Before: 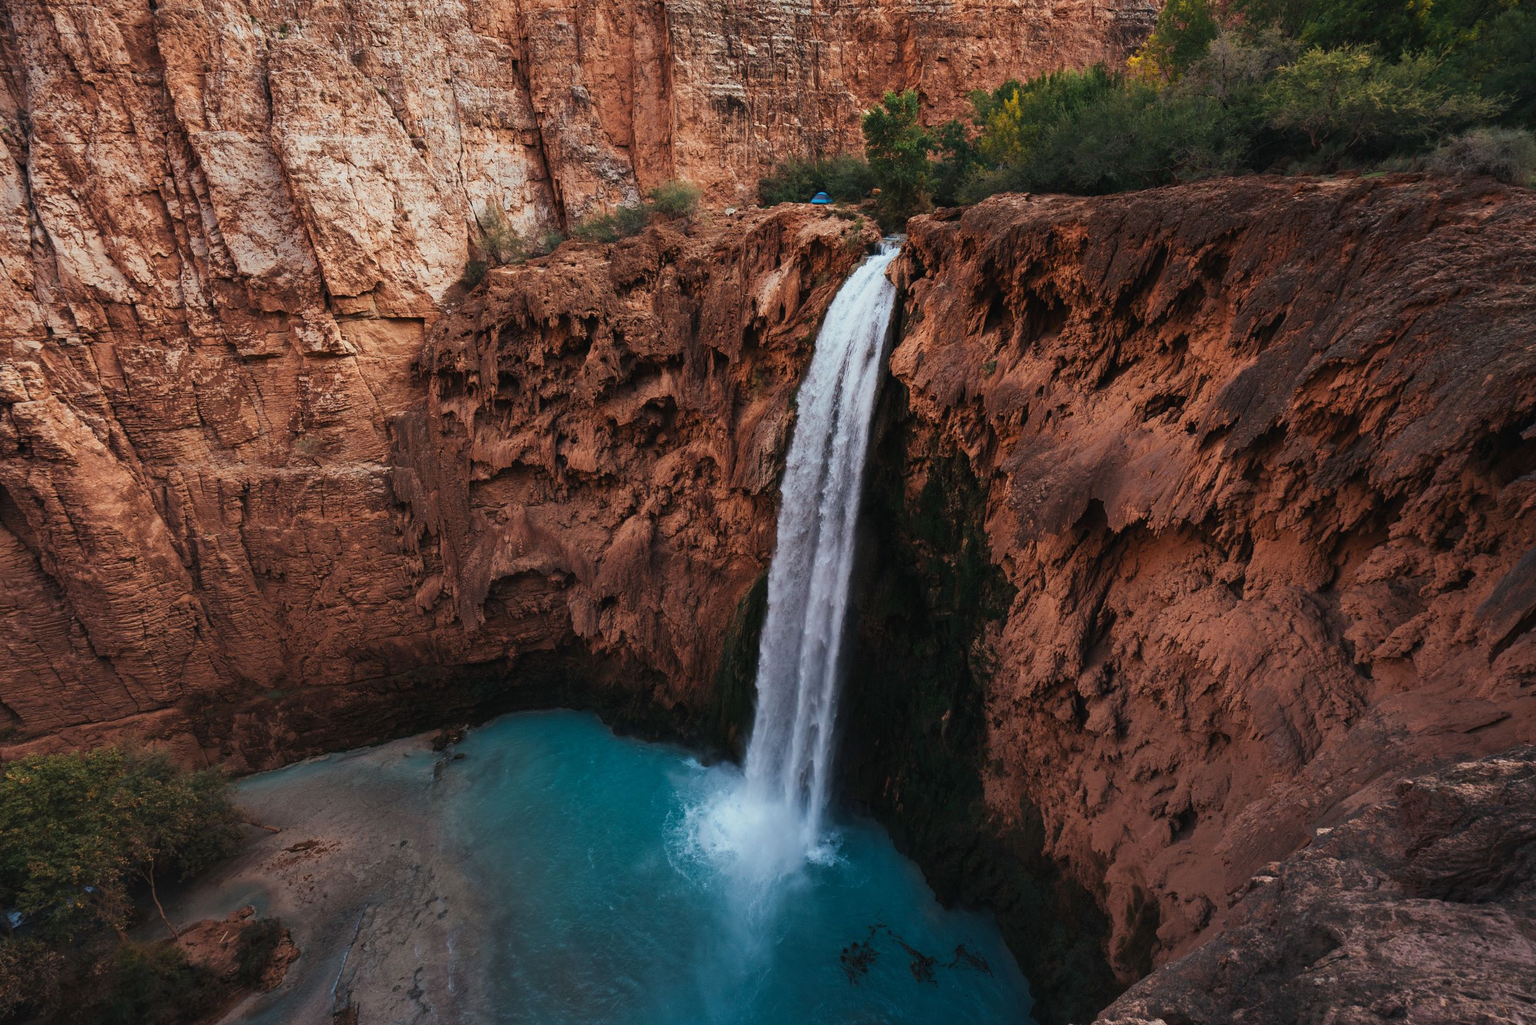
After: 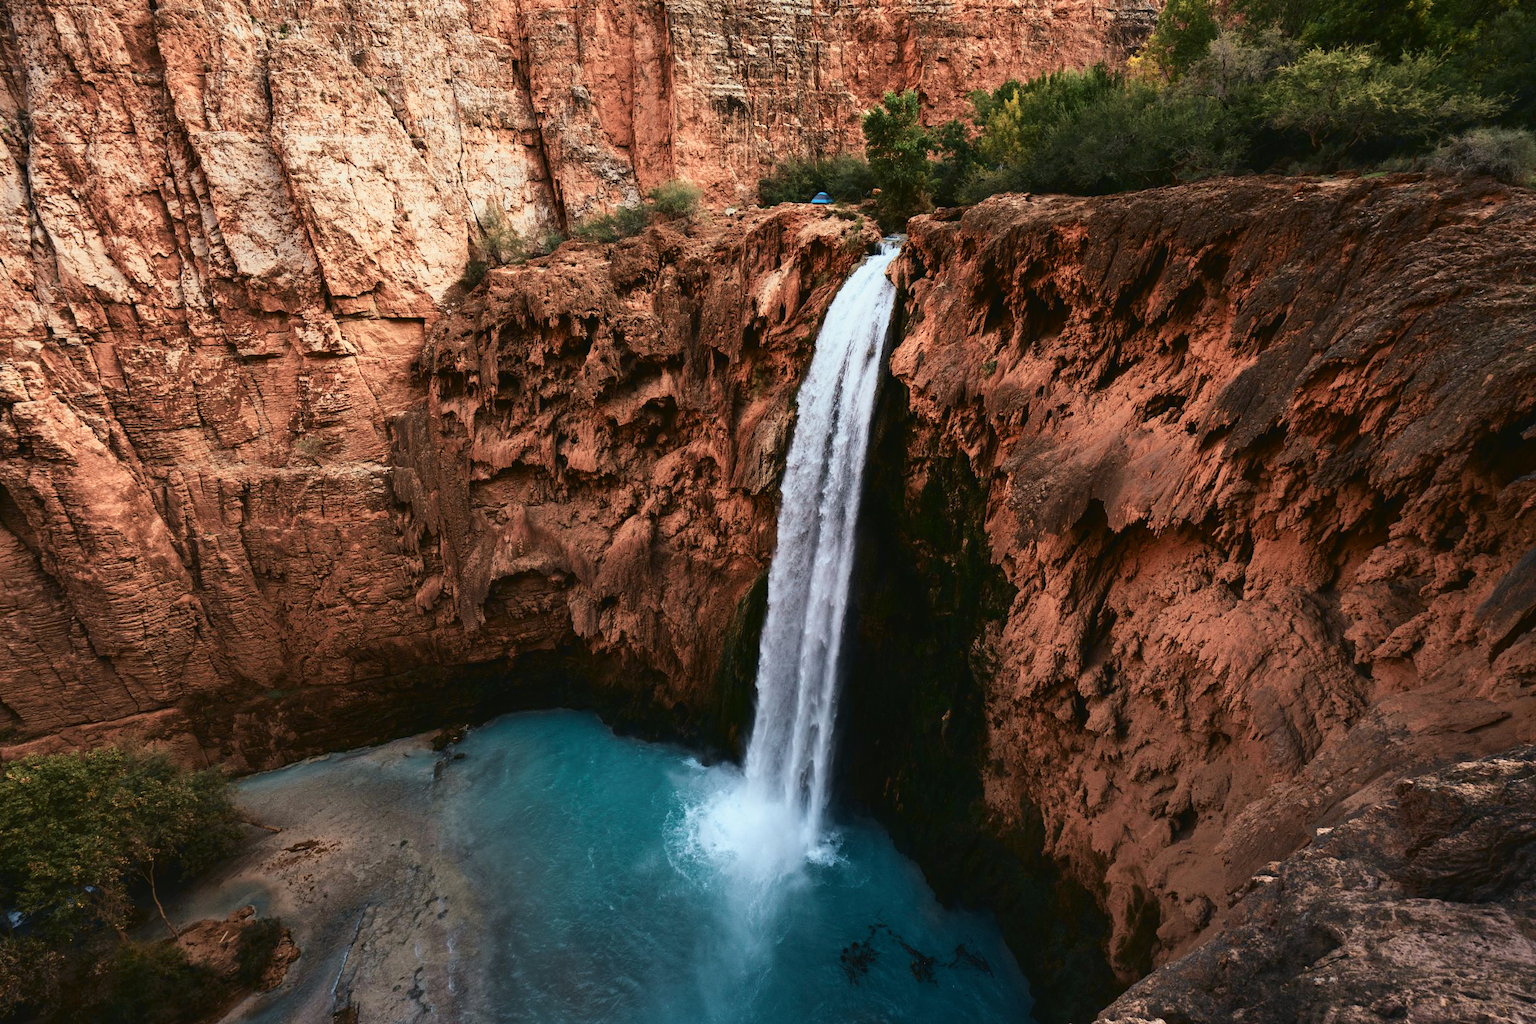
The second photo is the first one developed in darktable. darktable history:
tone curve: curves: ch0 [(0, 0.023) (0.087, 0.065) (0.184, 0.168) (0.45, 0.54) (0.57, 0.683) (0.706, 0.841) (0.877, 0.948) (1, 0.984)]; ch1 [(0, 0) (0.388, 0.369) (0.447, 0.447) (0.505, 0.5) (0.534, 0.535) (0.563, 0.563) (0.579, 0.59) (0.644, 0.663) (1, 1)]; ch2 [(0, 0) (0.301, 0.259) (0.385, 0.395) (0.492, 0.496) (0.518, 0.537) (0.583, 0.605) (0.673, 0.667) (1, 1)], color space Lab, independent channels, preserve colors none
